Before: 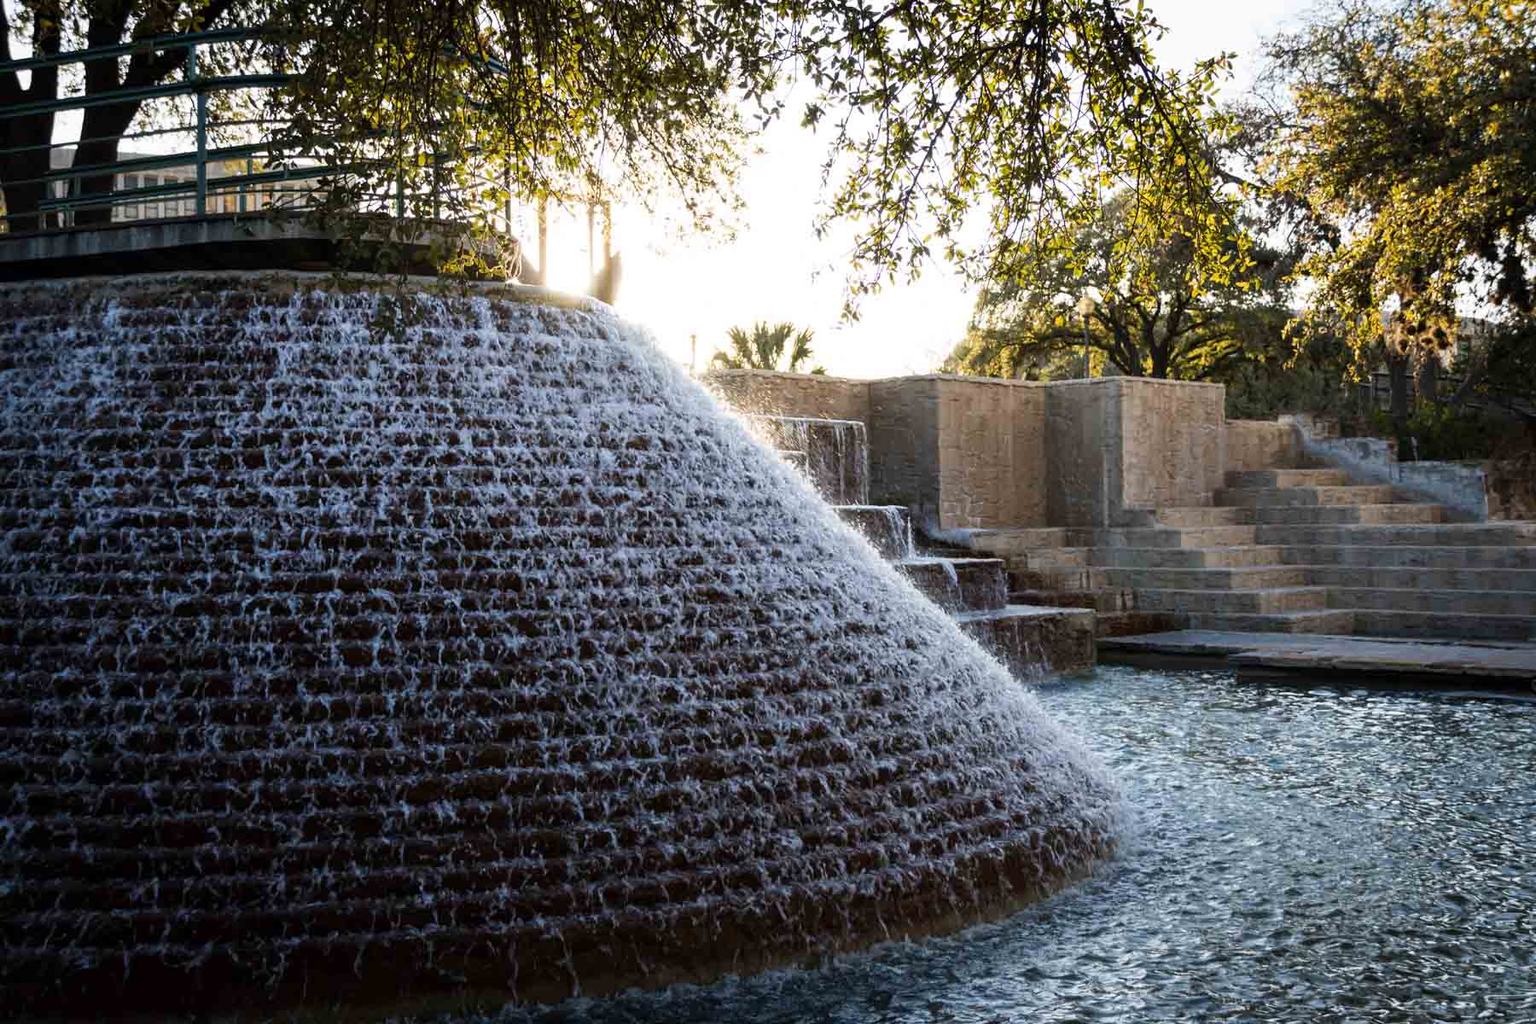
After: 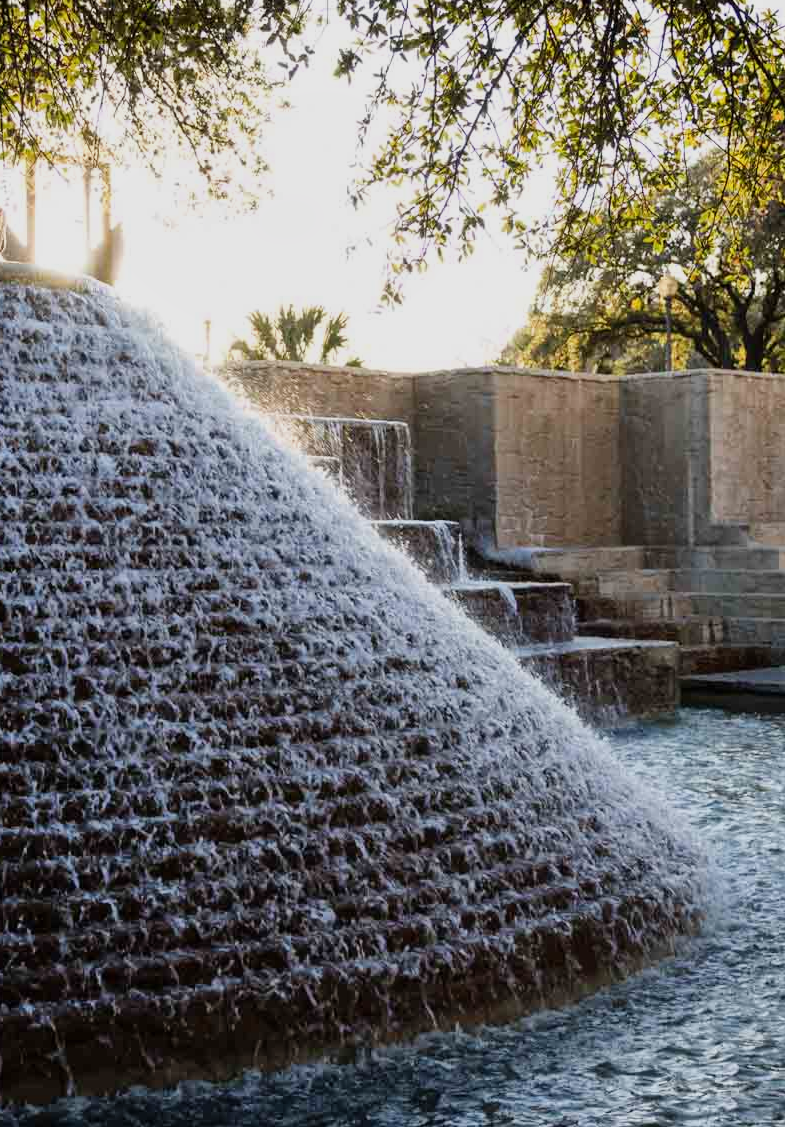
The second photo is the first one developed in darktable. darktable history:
filmic rgb: black relative exposure -14.14 EV, white relative exposure 3.38 EV, hardness 7.93, contrast 0.99
shadows and highlights: shadows 37.34, highlights -26.74, soften with gaussian
crop: left 33.646%, top 6.053%, right 22.743%
